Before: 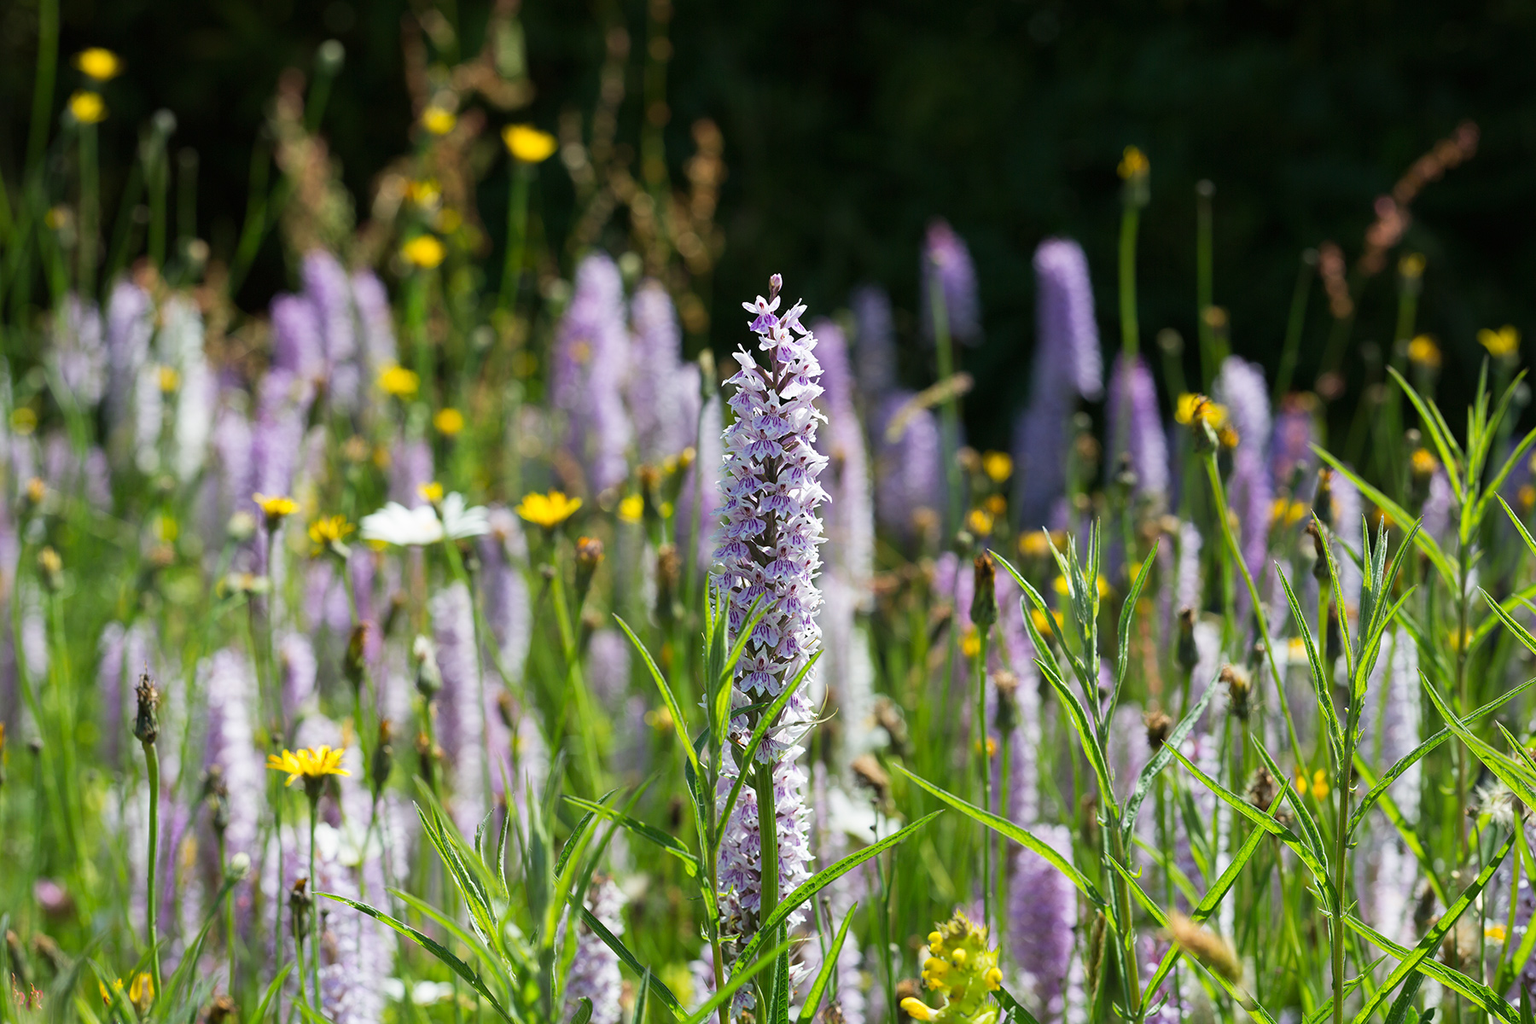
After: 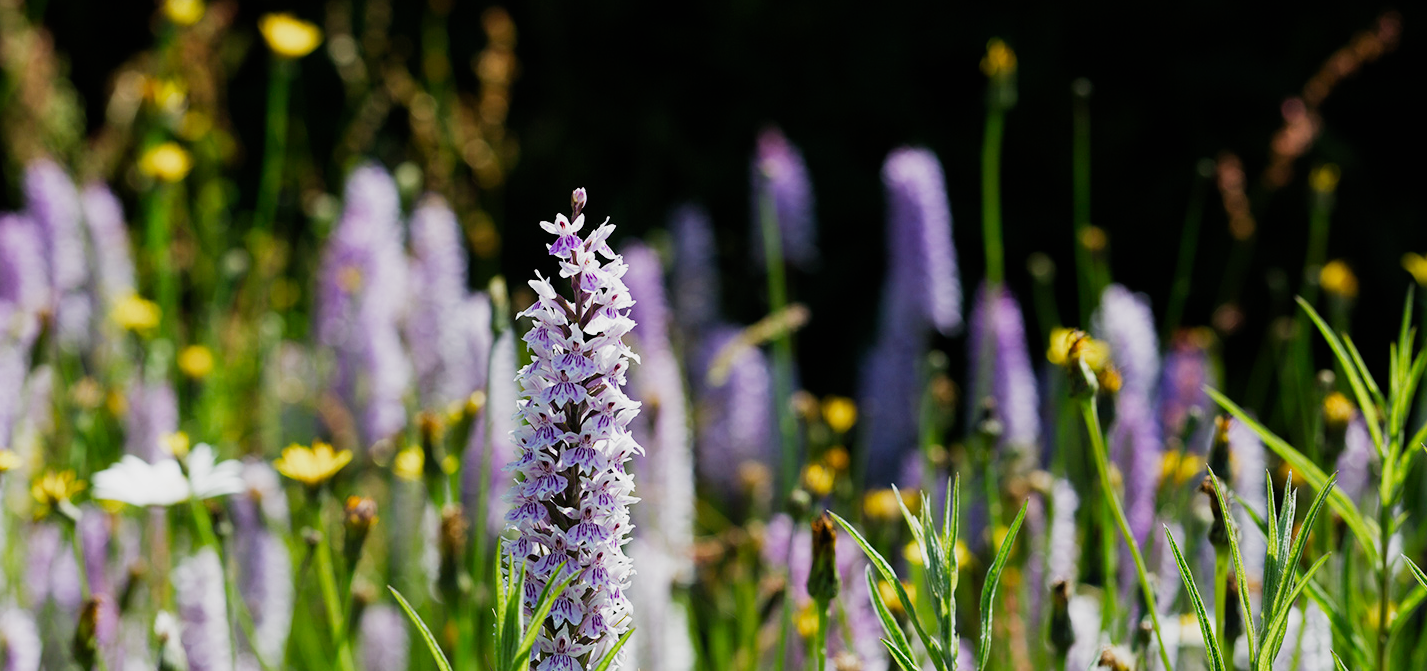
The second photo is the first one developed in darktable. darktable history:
crop: left 18.361%, top 11.098%, right 2.339%, bottom 32.968%
filmic rgb: black relative exposure -8.1 EV, white relative exposure 3.01 EV, hardness 5.38, contrast 1.246, add noise in highlights 0, preserve chrominance no, color science v3 (2019), use custom middle-gray values true, iterations of high-quality reconstruction 0, contrast in highlights soft
